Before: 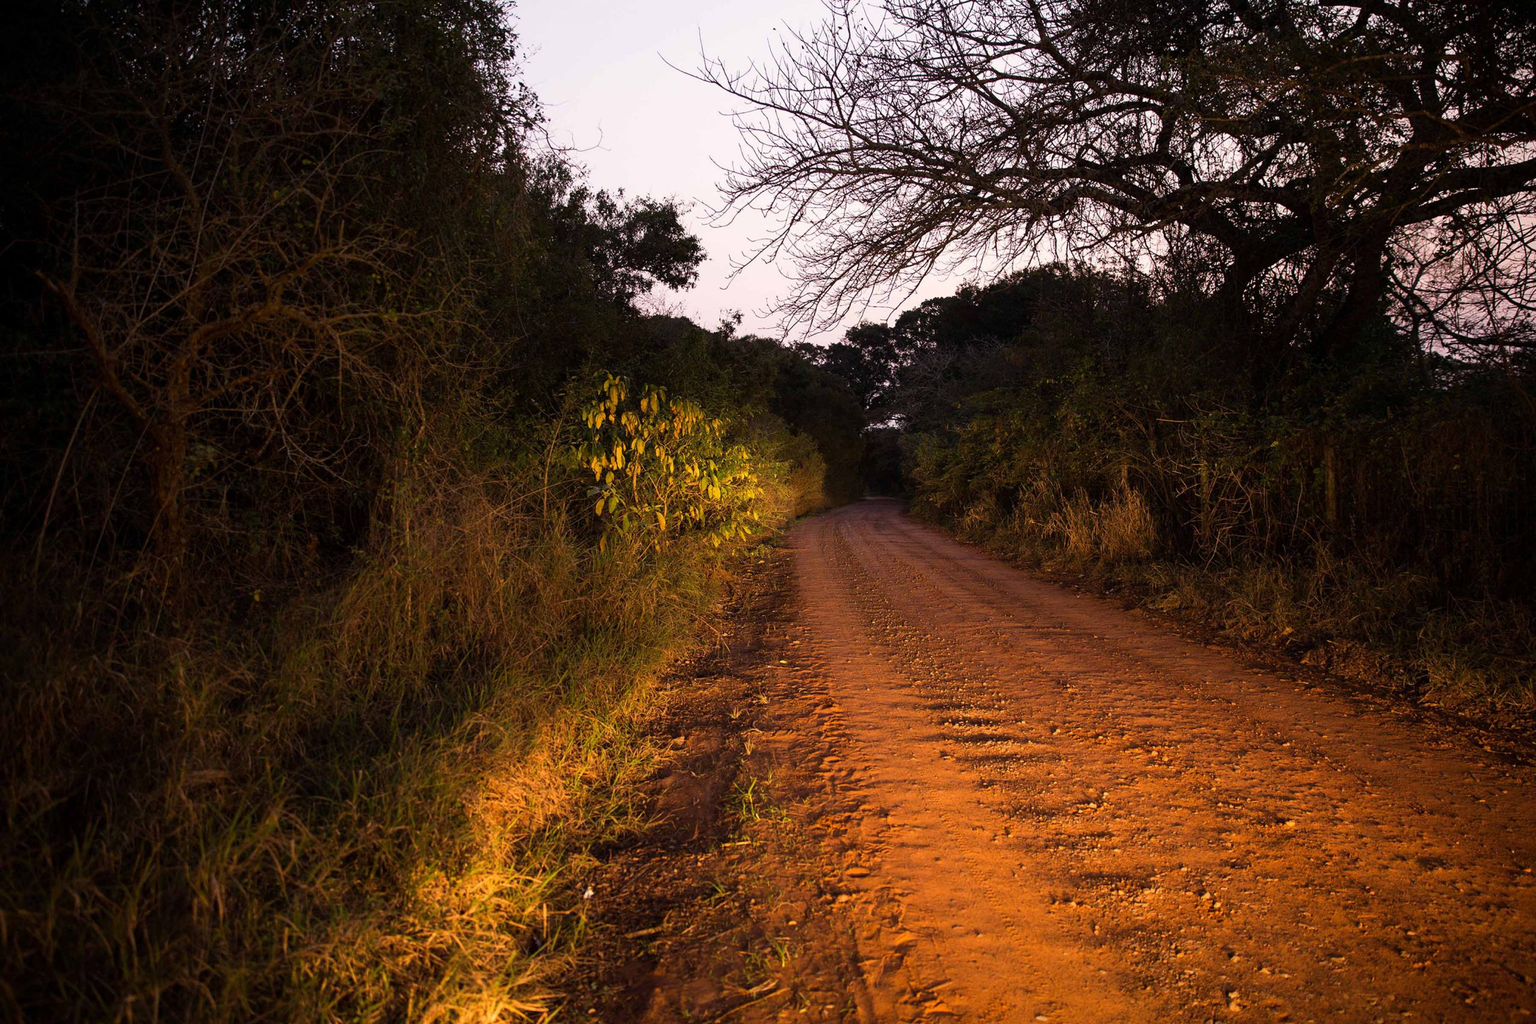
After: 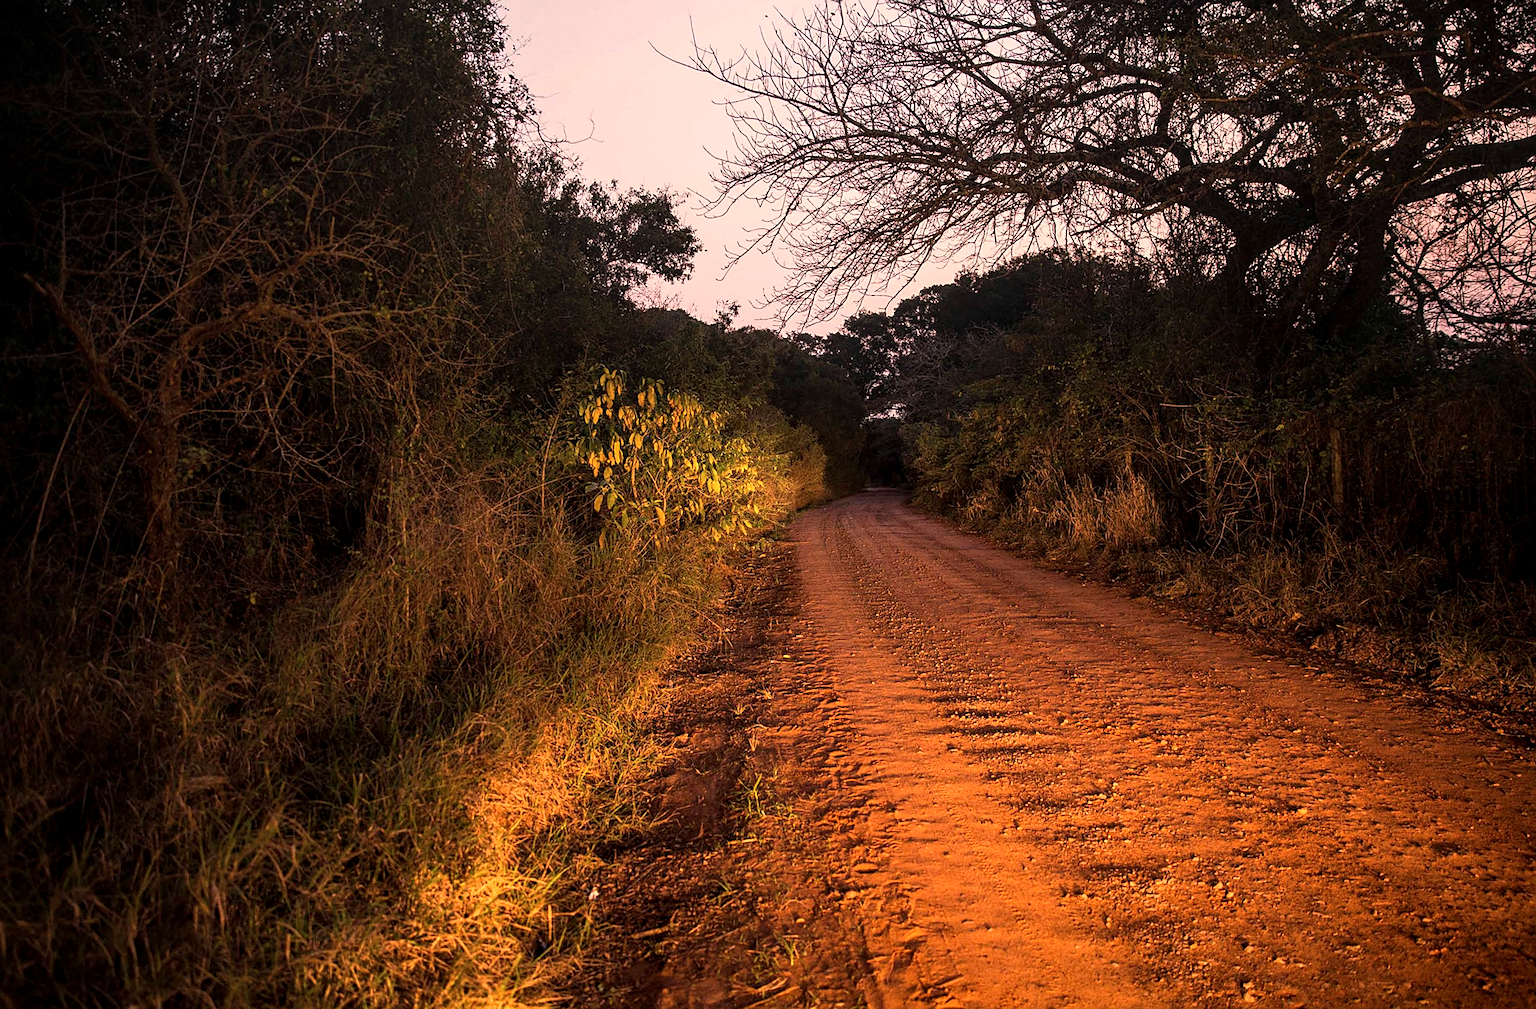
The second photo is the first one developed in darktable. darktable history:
local contrast: detail 130%
rotate and perspective: rotation -1°, crop left 0.011, crop right 0.989, crop top 0.025, crop bottom 0.975
sharpen: on, module defaults
grain: coarseness 0.09 ISO
white balance: red 1.127, blue 0.943
